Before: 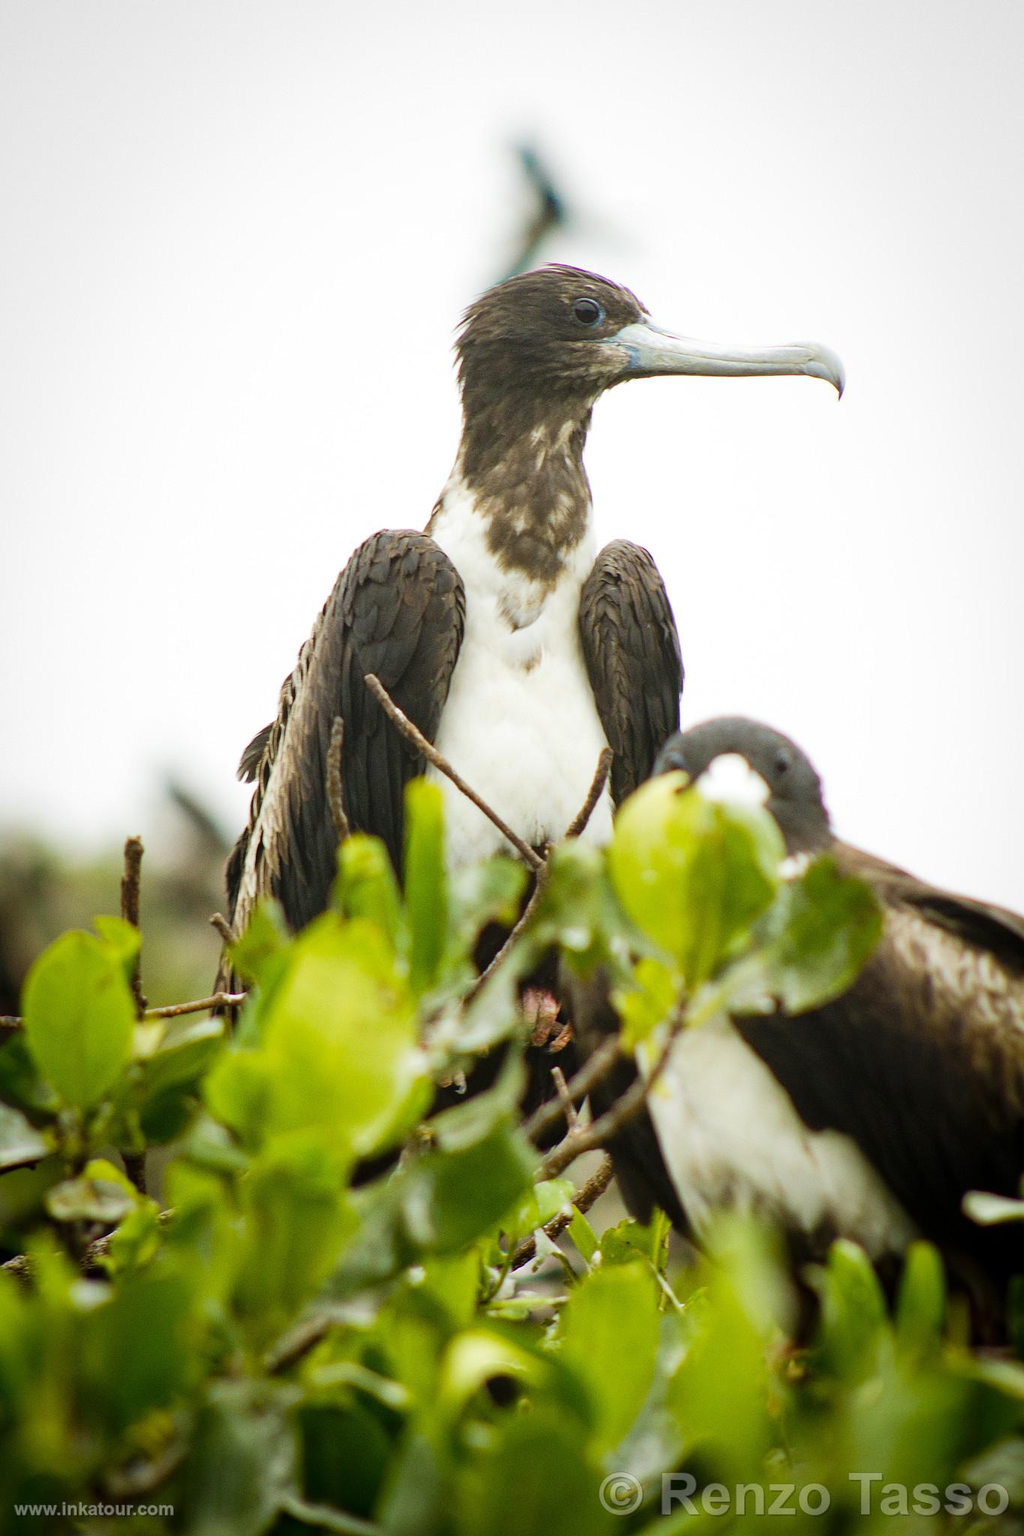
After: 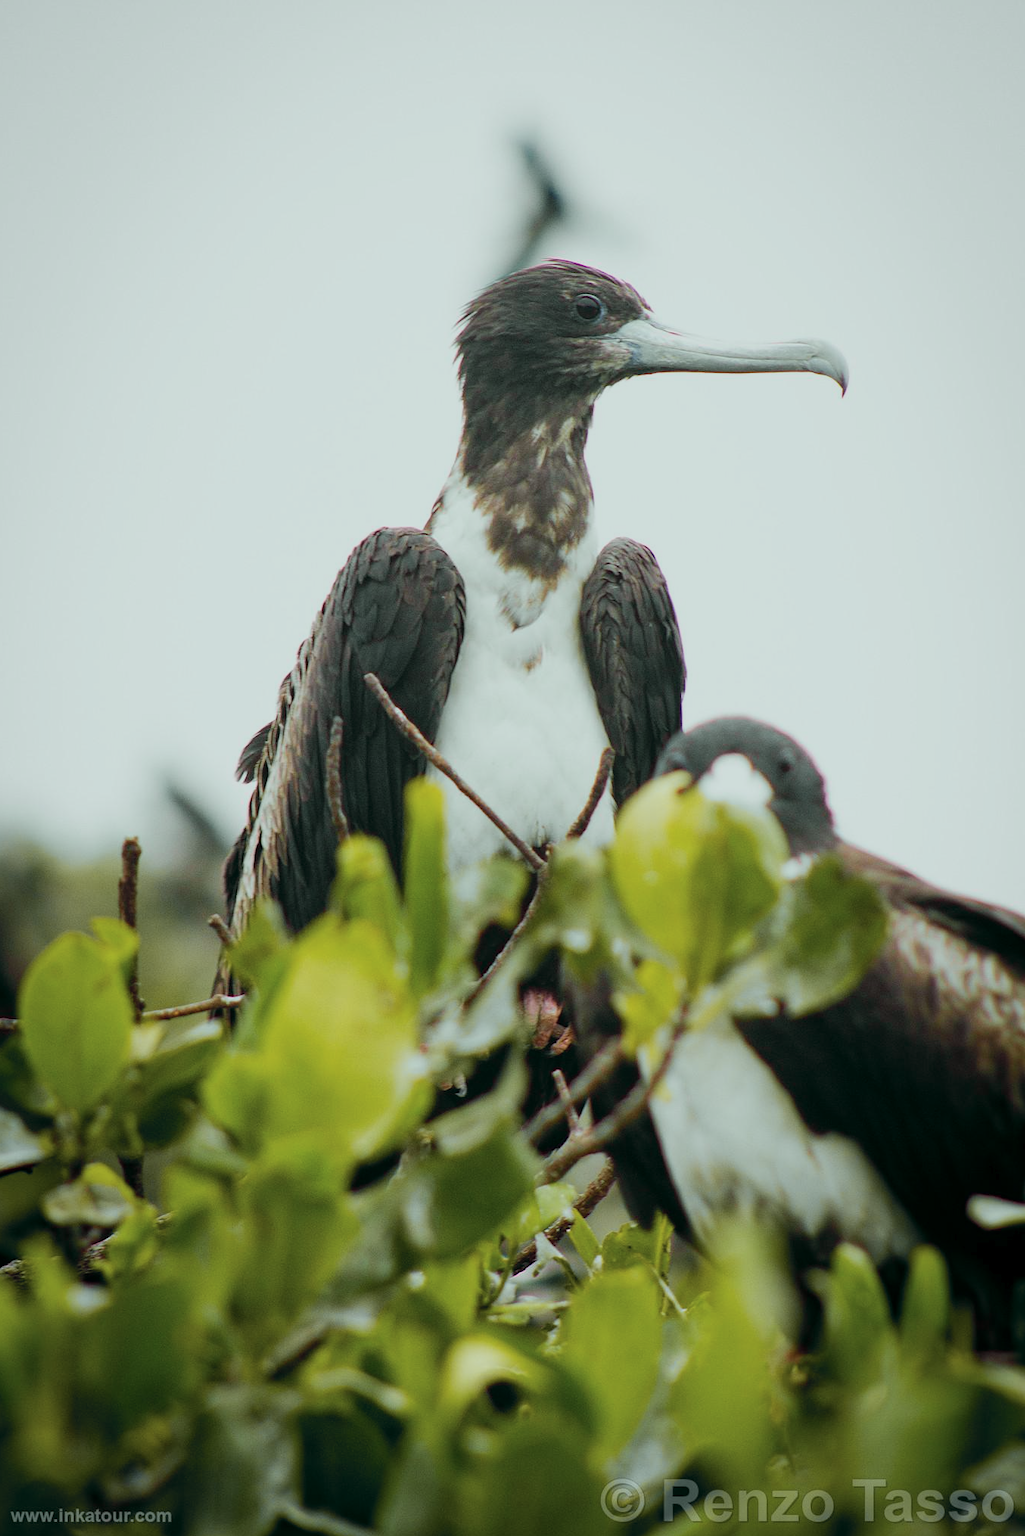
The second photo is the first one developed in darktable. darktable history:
crop: left 0.434%, top 0.485%, right 0.244%, bottom 0.386%
exposure: exposure -0.492 EV, compensate highlight preservation false
tone curve: curves: ch0 [(0, 0) (0.822, 0.825) (0.994, 0.955)]; ch1 [(0, 0) (0.226, 0.261) (0.383, 0.397) (0.46, 0.46) (0.498, 0.479) (0.524, 0.523) (0.578, 0.575) (1, 1)]; ch2 [(0, 0) (0.438, 0.456) (0.5, 0.498) (0.547, 0.515) (0.597, 0.58) (0.629, 0.603) (1, 1)], color space Lab, independent channels, preserve colors none
